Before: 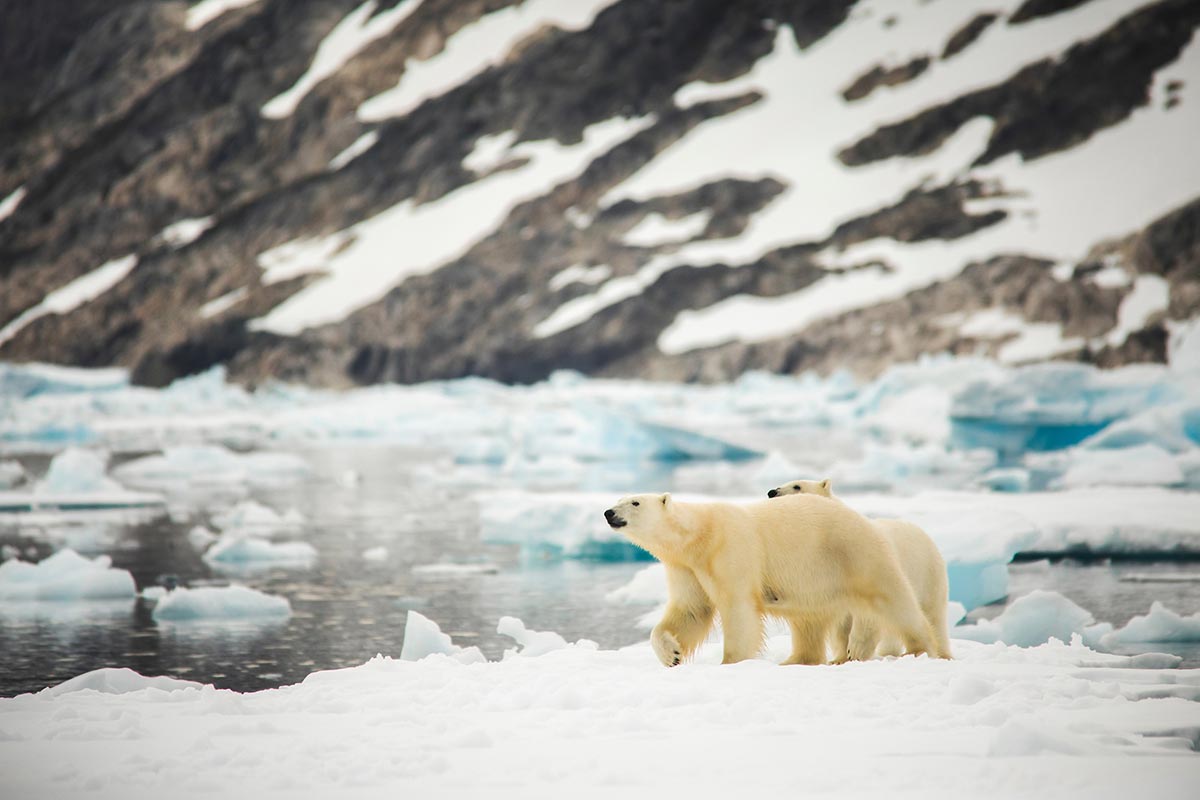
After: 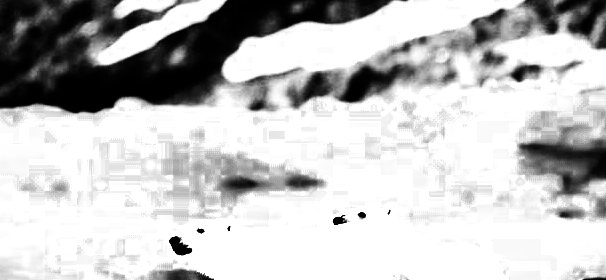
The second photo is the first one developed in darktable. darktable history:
contrast brightness saturation: contrast 0.764, brightness -0.986, saturation 0.982
crop: left 36.333%, top 34.248%, right 13.157%, bottom 30.738%
color zones: curves: ch0 [(0, 0.554) (0.146, 0.662) (0.293, 0.86) (0.503, 0.774) (0.637, 0.106) (0.74, 0.072) (0.866, 0.488) (0.998, 0.569)]; ch1 [(0, 0) (0.143, 0) (0.286, 0) (0.429, 0) (0.571, 0) (0.714, 0) (0.857, 0)]
